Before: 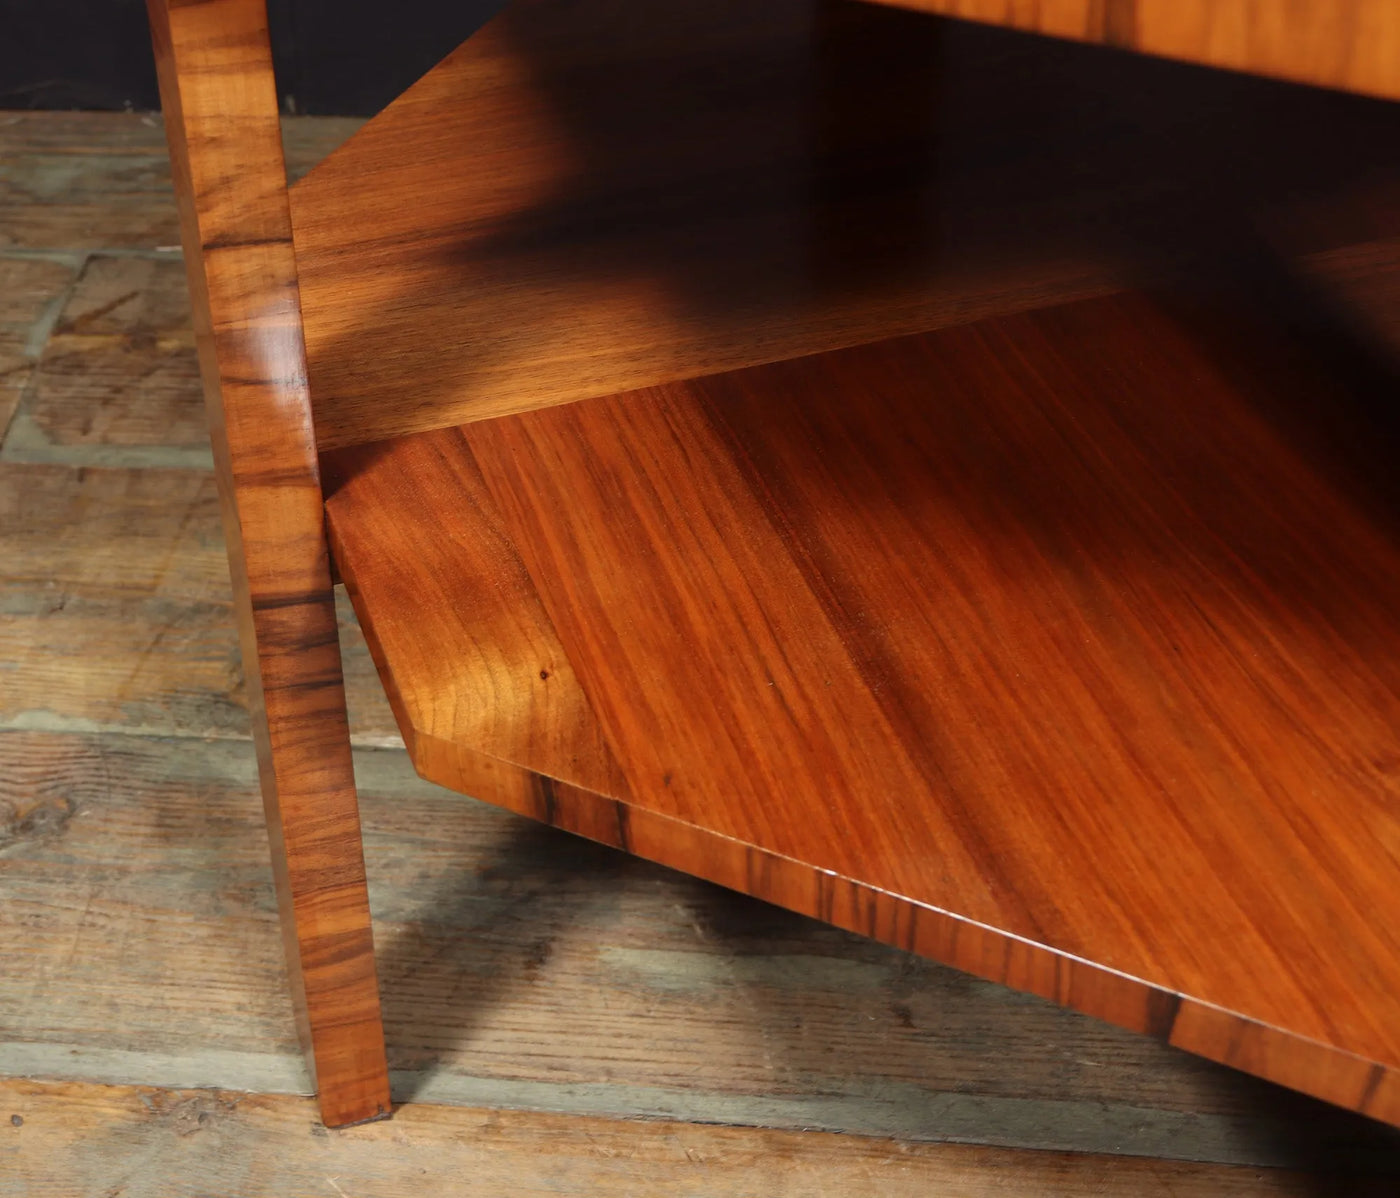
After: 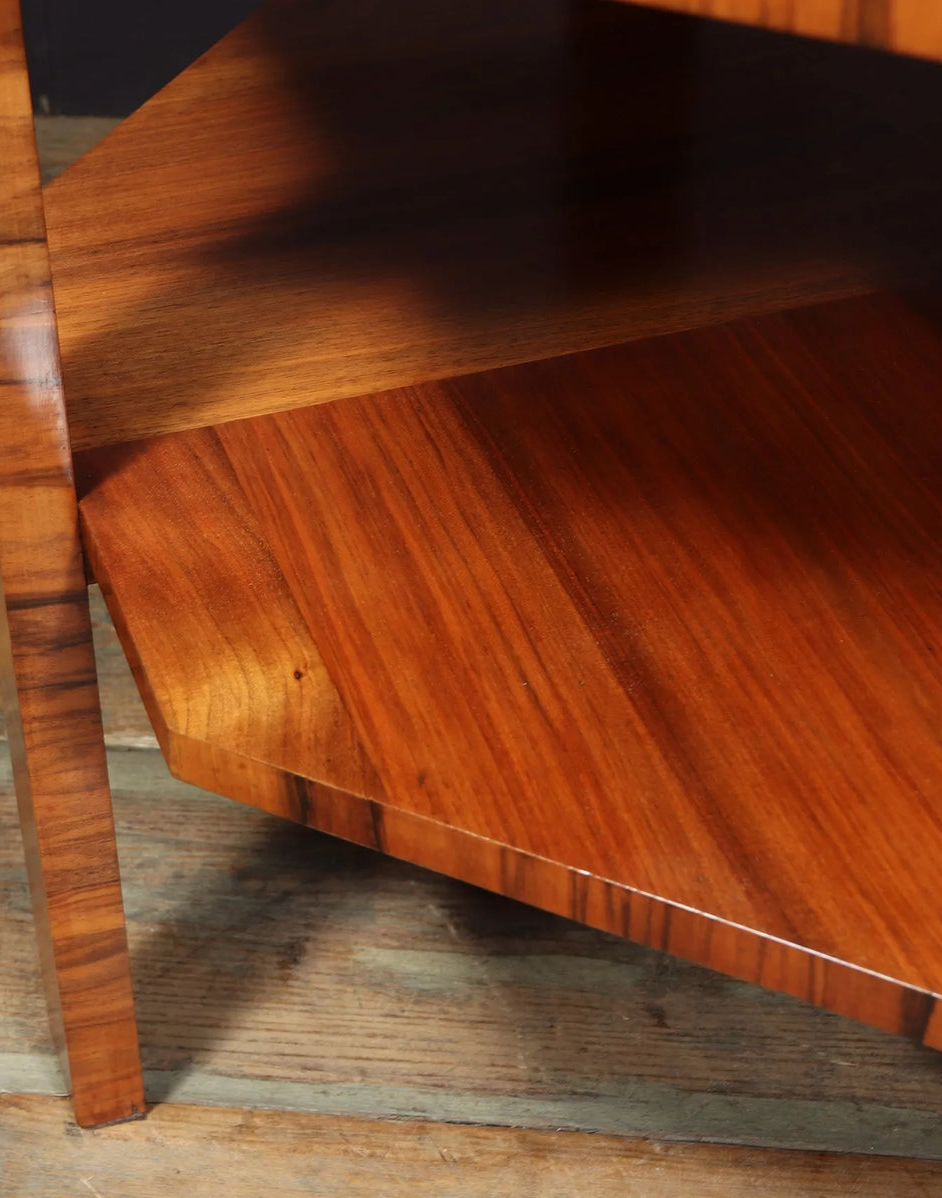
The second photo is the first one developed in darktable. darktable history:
crop and rotate: left 17.604%, right 15.073%
